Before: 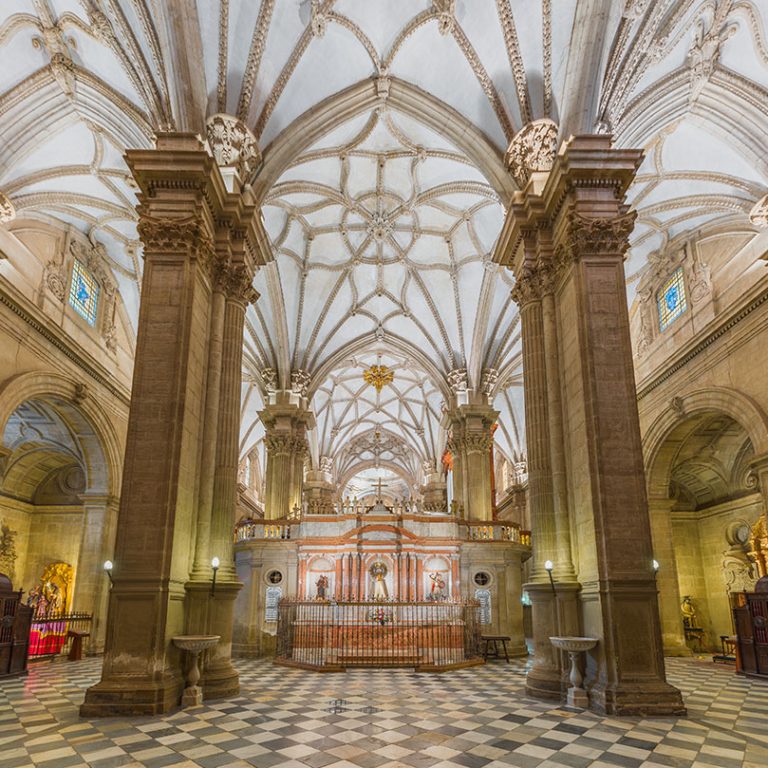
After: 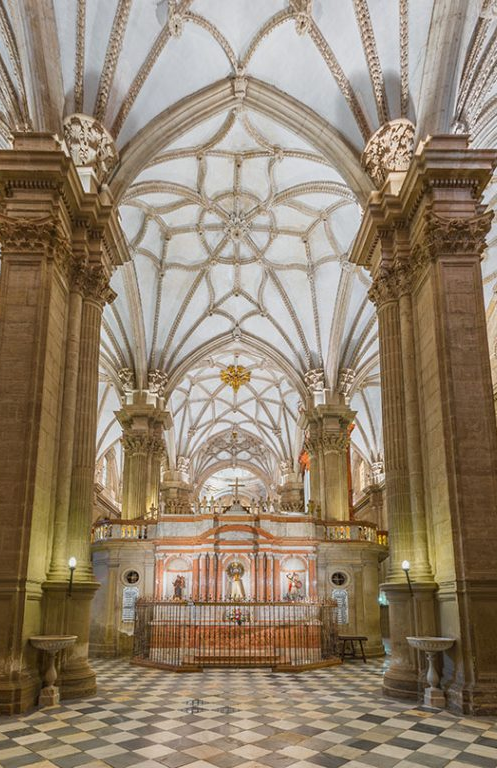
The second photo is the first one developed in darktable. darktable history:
crop and rotate: left 18.675%, right 16.519%
